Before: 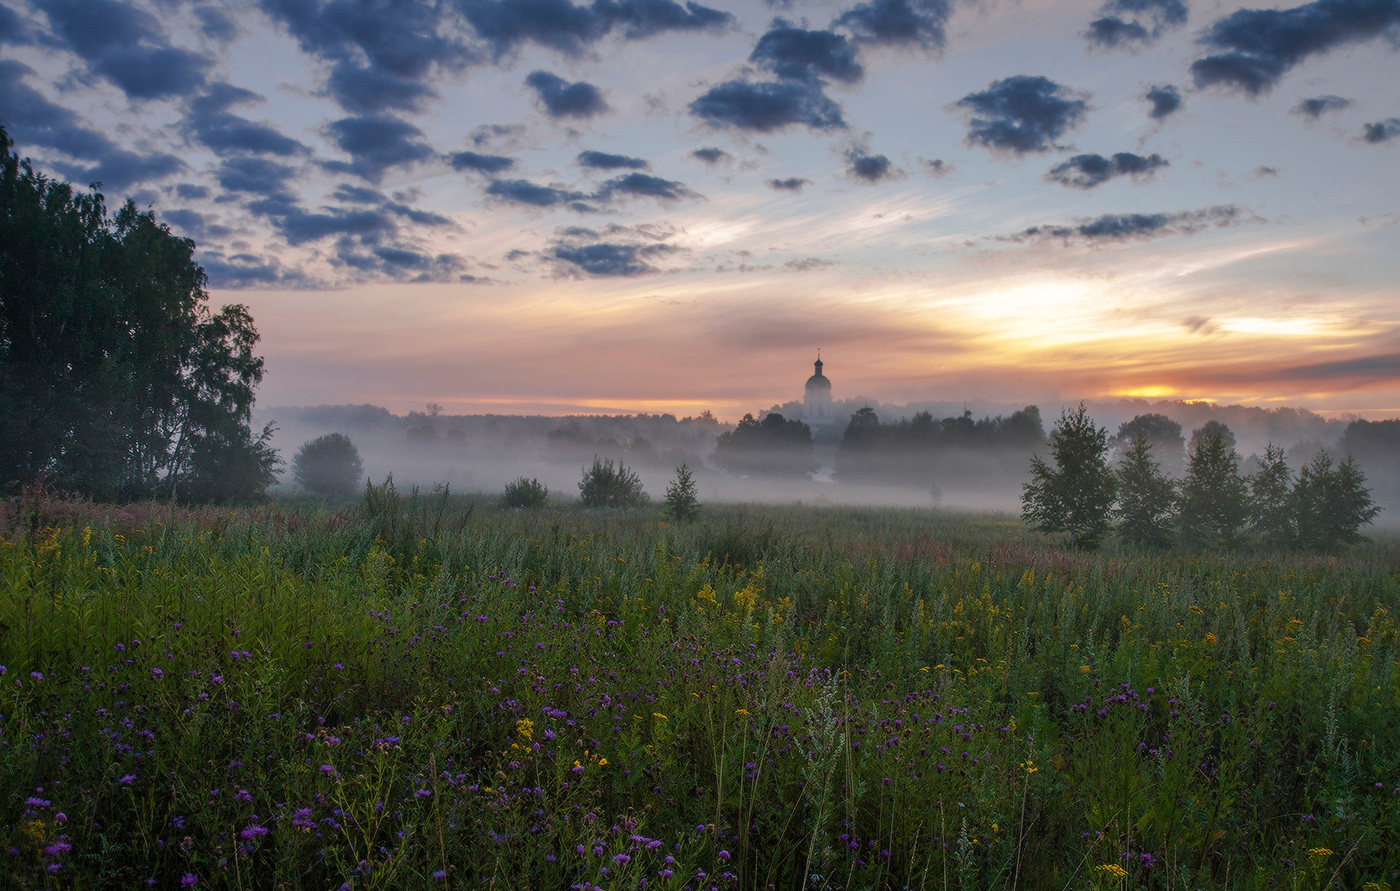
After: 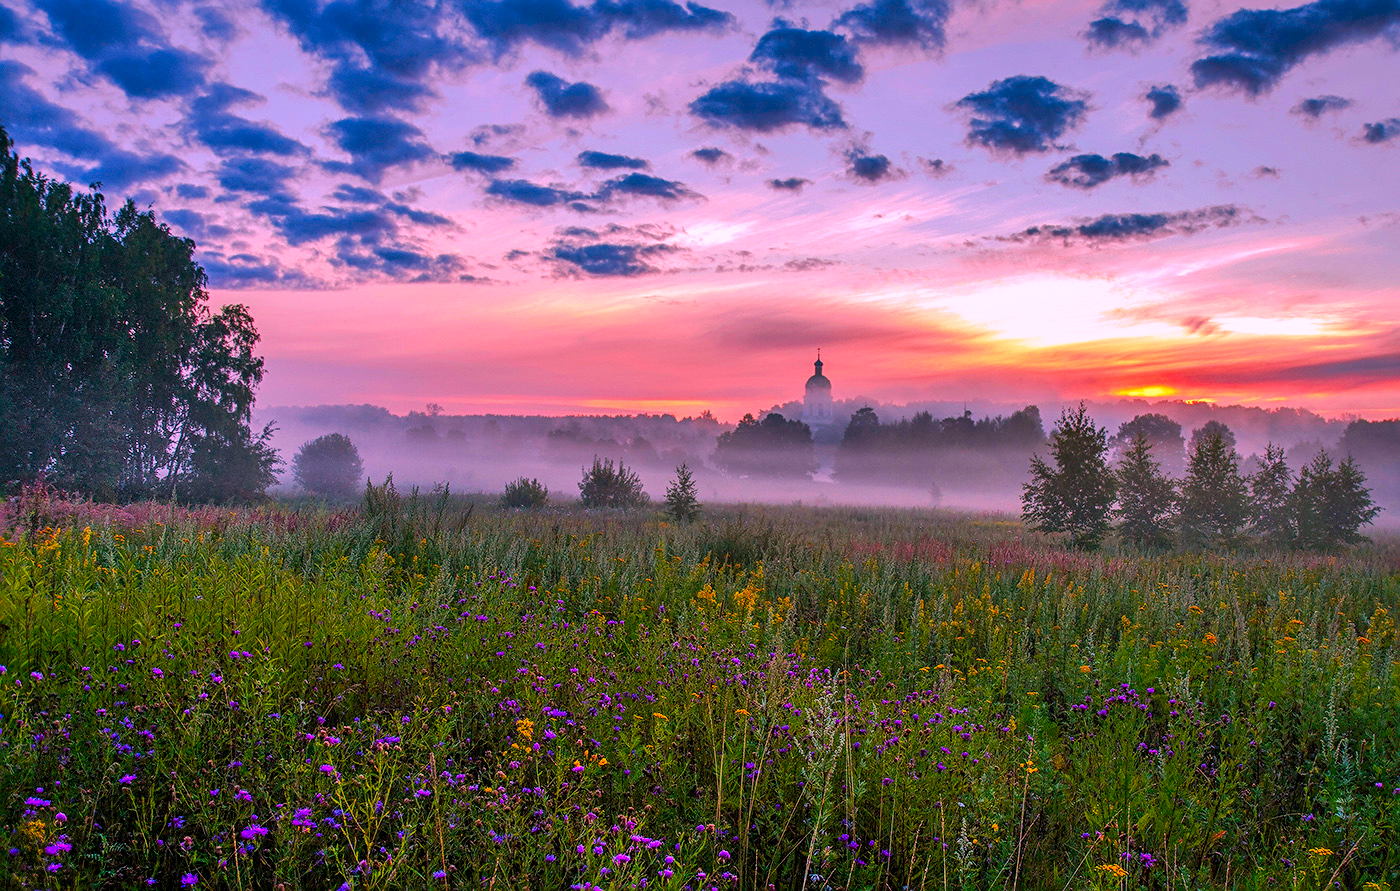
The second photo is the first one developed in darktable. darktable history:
local contrast: on, module defaults
shadows and highlights: low approximation 0.01, soften with gaussian
exposure: exposure 0.2 EV, compensate highlight preservation false
contrast brightness saturation: saturation 0.13
sharpen: on, module defaults
color correction: highlights a* 19.5, highlights b* -11.53, saturation 1.69
